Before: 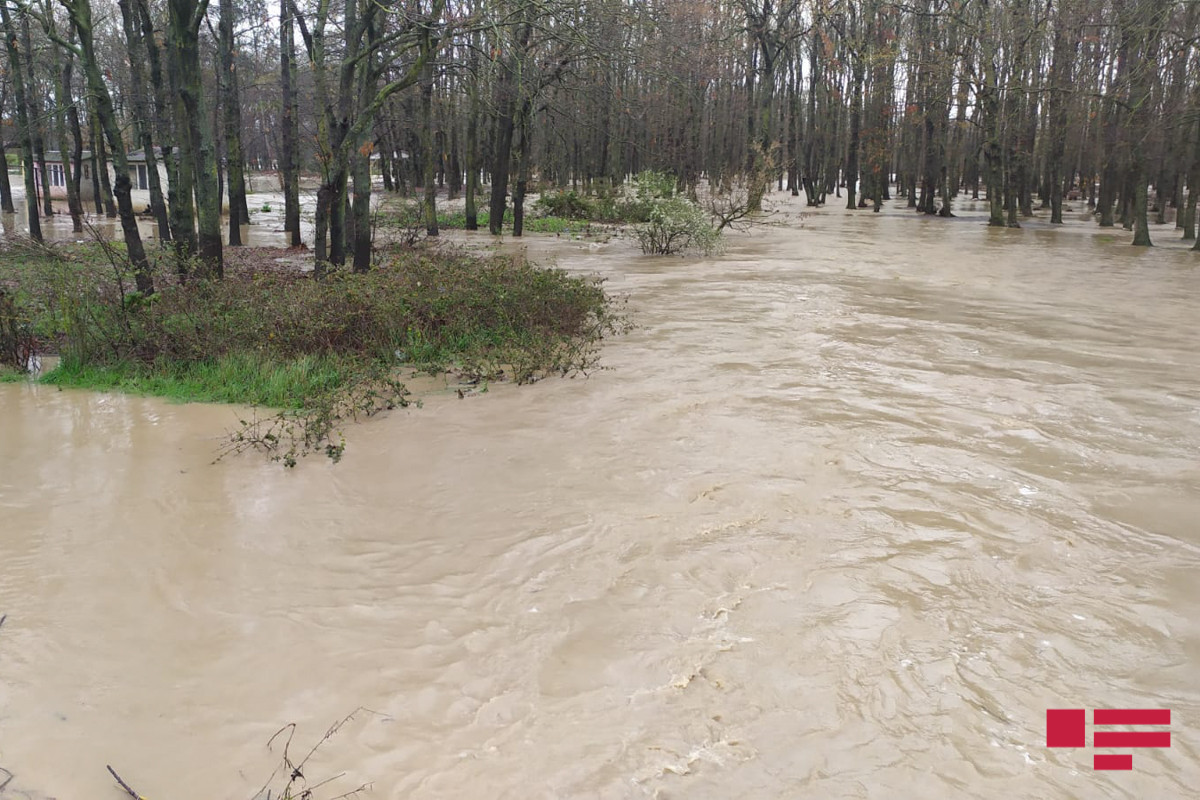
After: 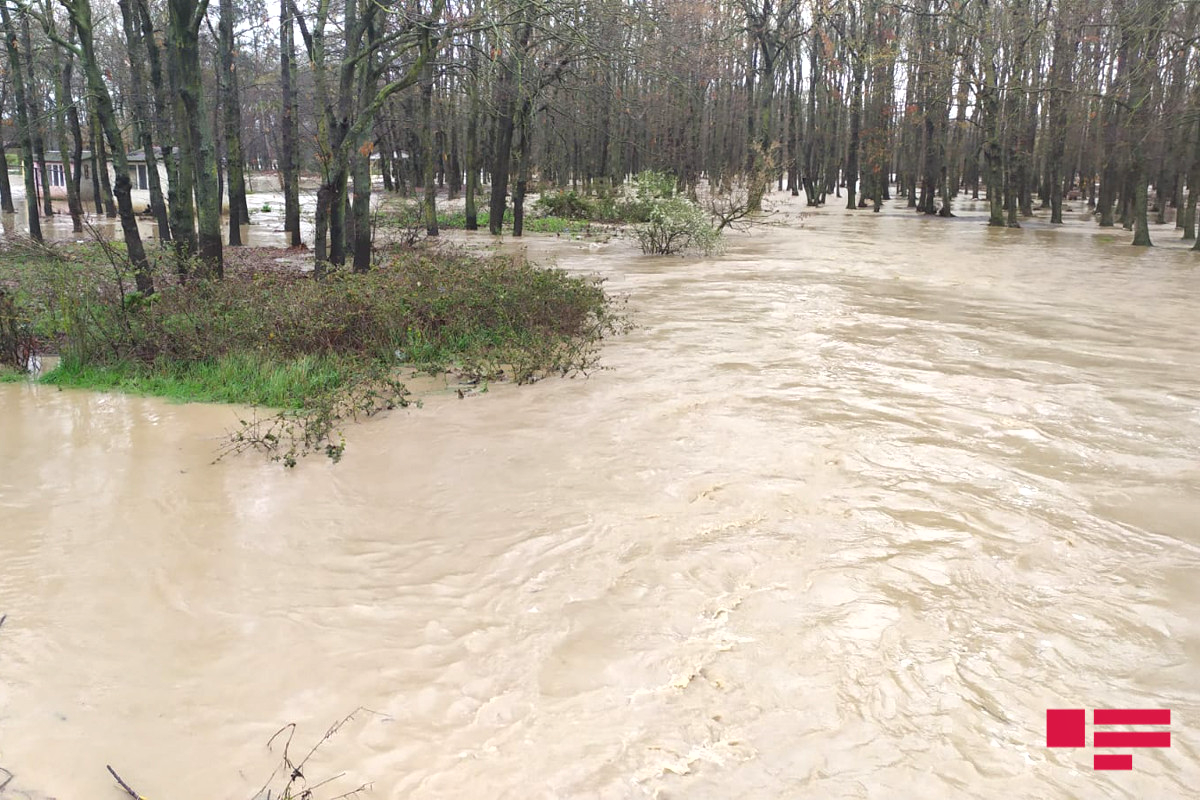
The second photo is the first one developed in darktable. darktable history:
shadows and highlights: shadows 3.06, highlights -18.14, highlights color adjustment 0.877%, soften with gaussian
exposure: exposure 0.516 EV, compensate highlight preservation false
